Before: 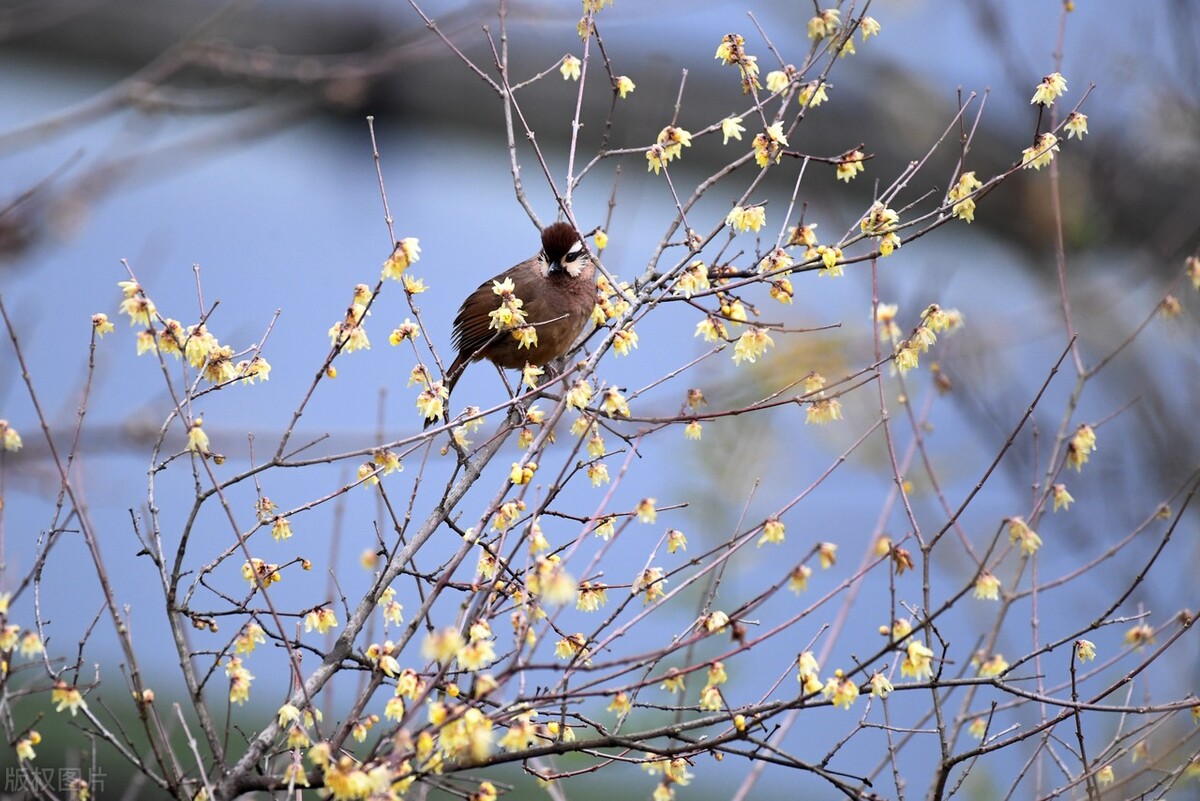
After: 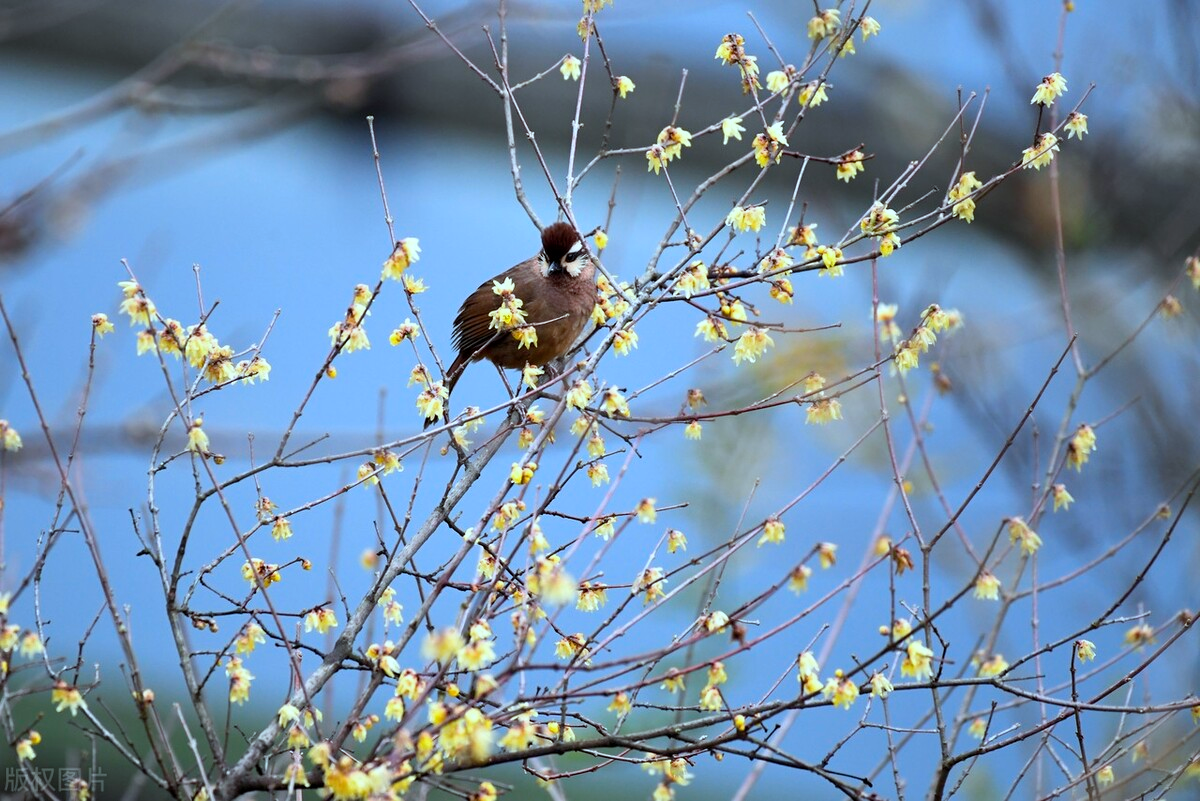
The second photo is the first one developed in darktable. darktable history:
exposure: black level correction 0.001, compensate highlight preservation false
color correction: highlights a* -10.1, highlights b* -9.82
color balance rgb: perceptual saturation grading › global saturation 19.732%
